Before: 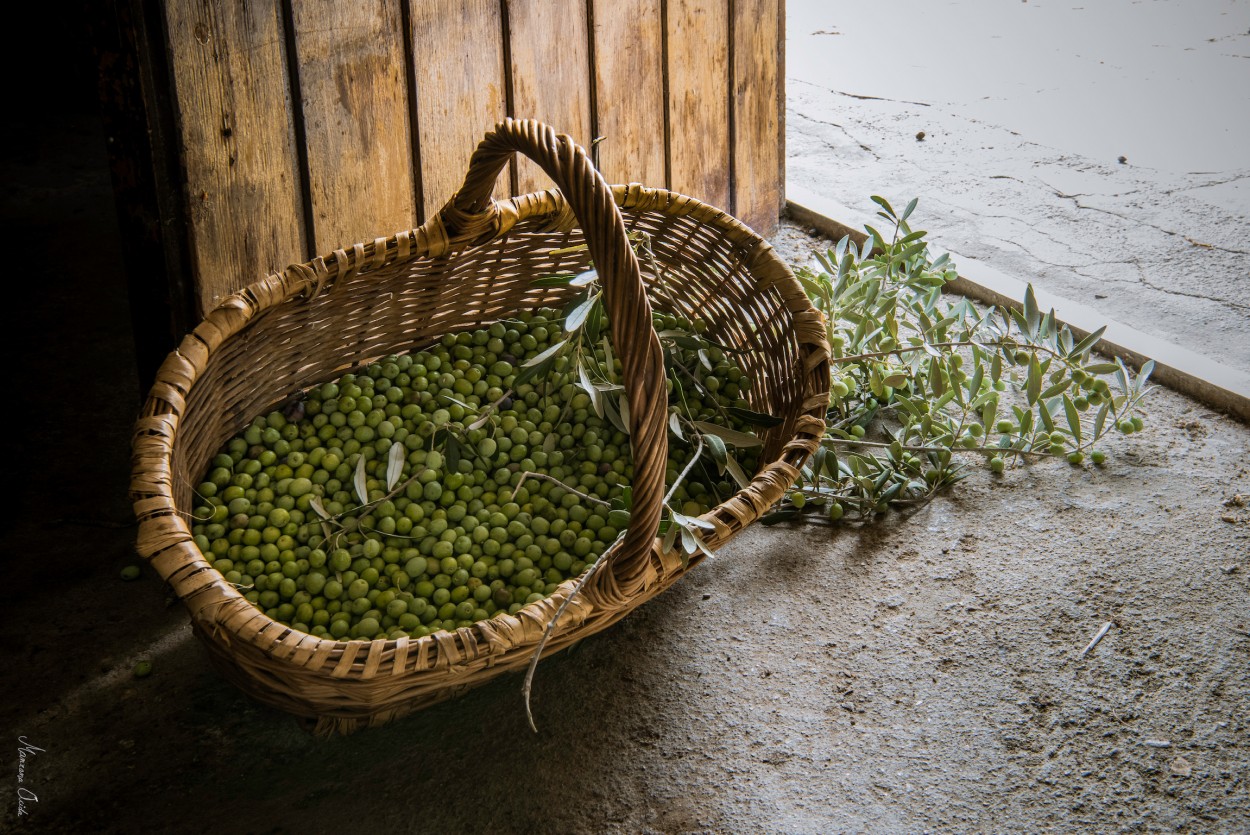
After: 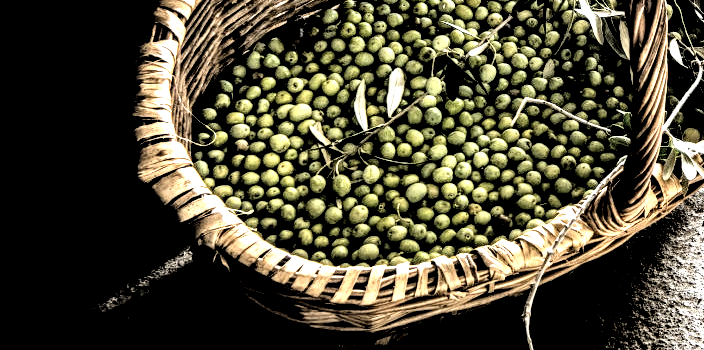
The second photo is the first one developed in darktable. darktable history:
exposure: black level correction 0.001, exposure 0.499 EV, compensate exposure bias true, compensate highlight preservation false
local contrast: highlights 117%, shadows 43%, detail 295%
crop: top 44.806%, right 43.653%, bottom 13.162%
contrast brightness saturation: brightness 0.128
filmic rgb: black relative exposure -2.87 EV, white relative exposure 4.56 EV, hardness 1.73, contrast 1.243
